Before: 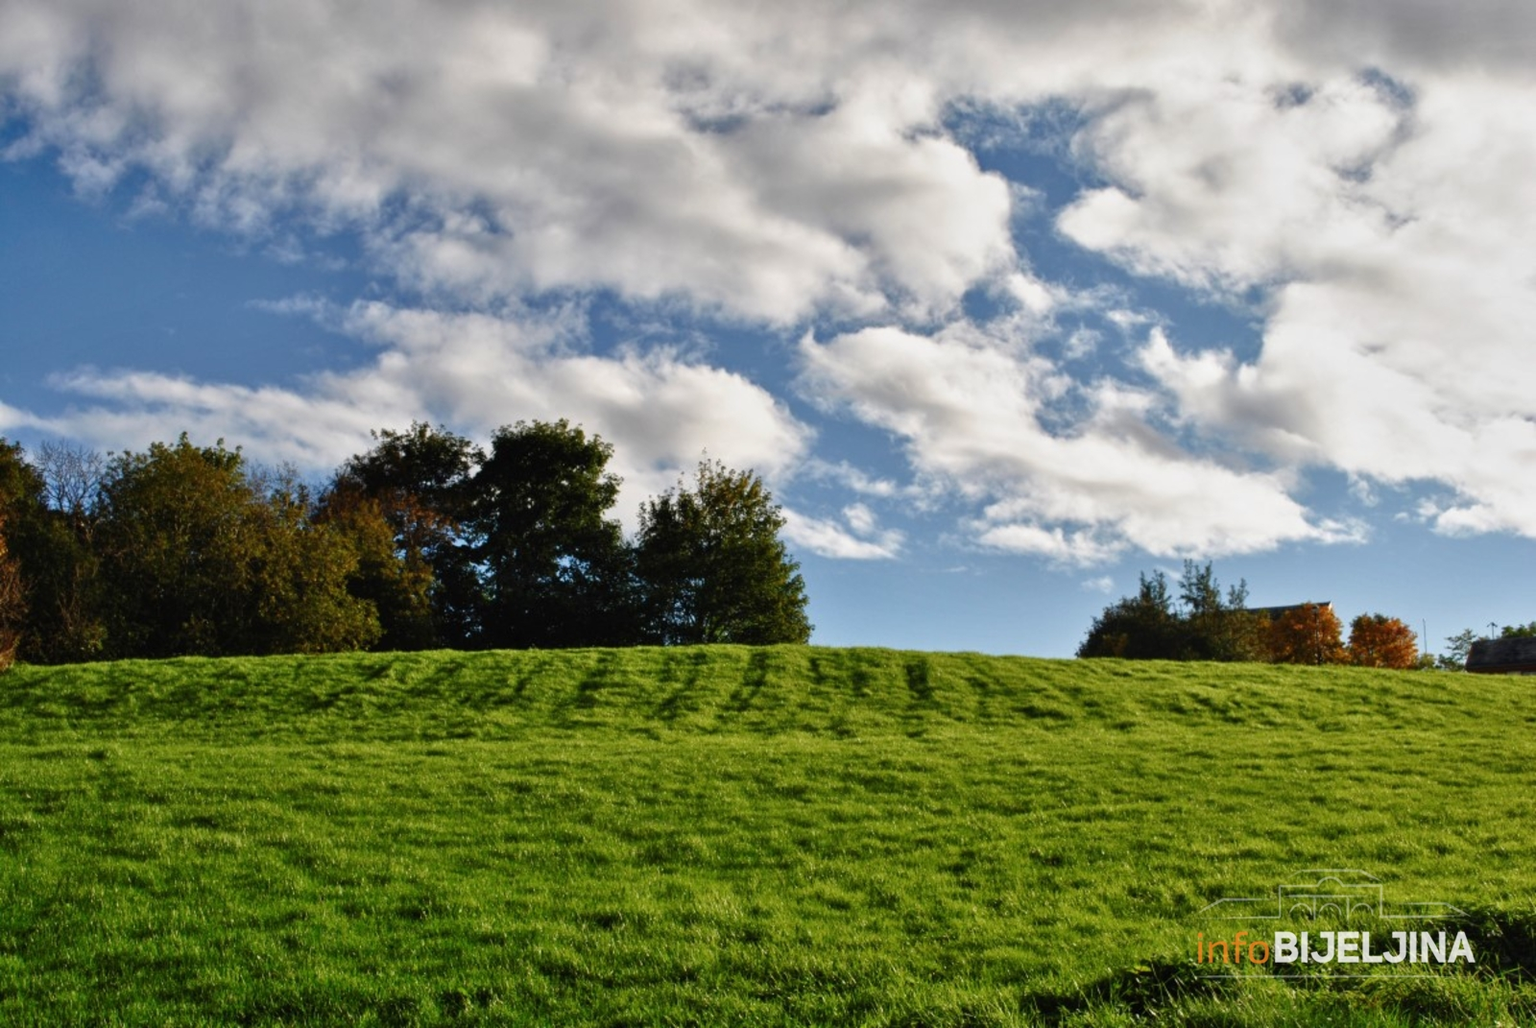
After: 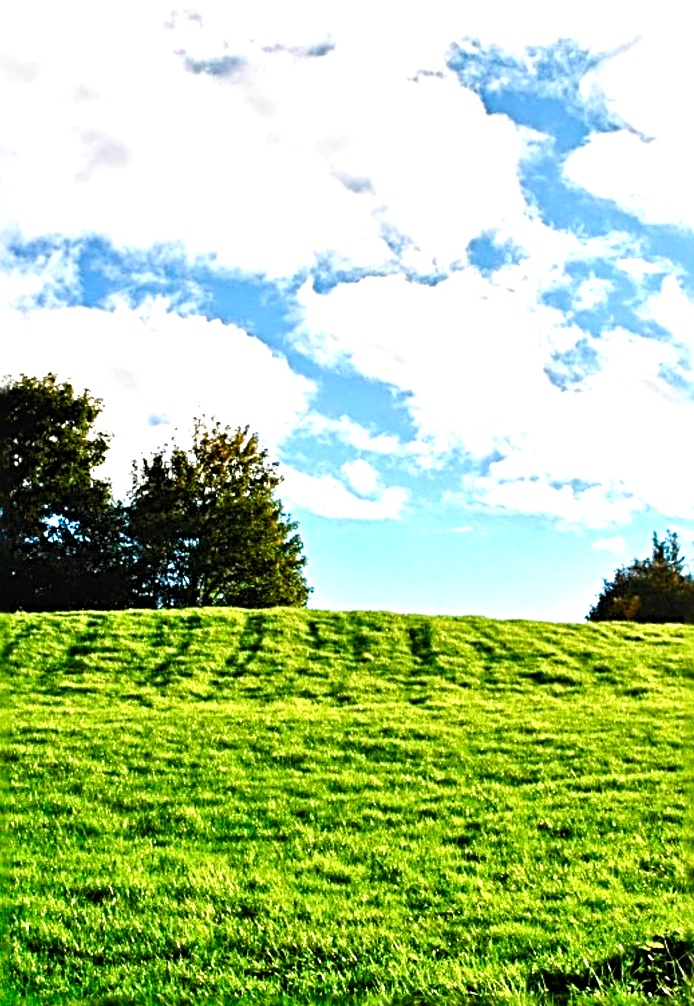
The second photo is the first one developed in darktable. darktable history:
crop: left 33.452%, top 6.025%, right 23.155%
color balance rgb: perceptual saturation grading › global saturation 20%, perceptual saturation grading › highlights -25%, perceptual saturation grading › shadows 25%
exposure: black level correction 0, exposure 1.5 EV, compensate exposure bias true, compensate highlight preservation false
sharpen: radius 3.69, amount 0.928
